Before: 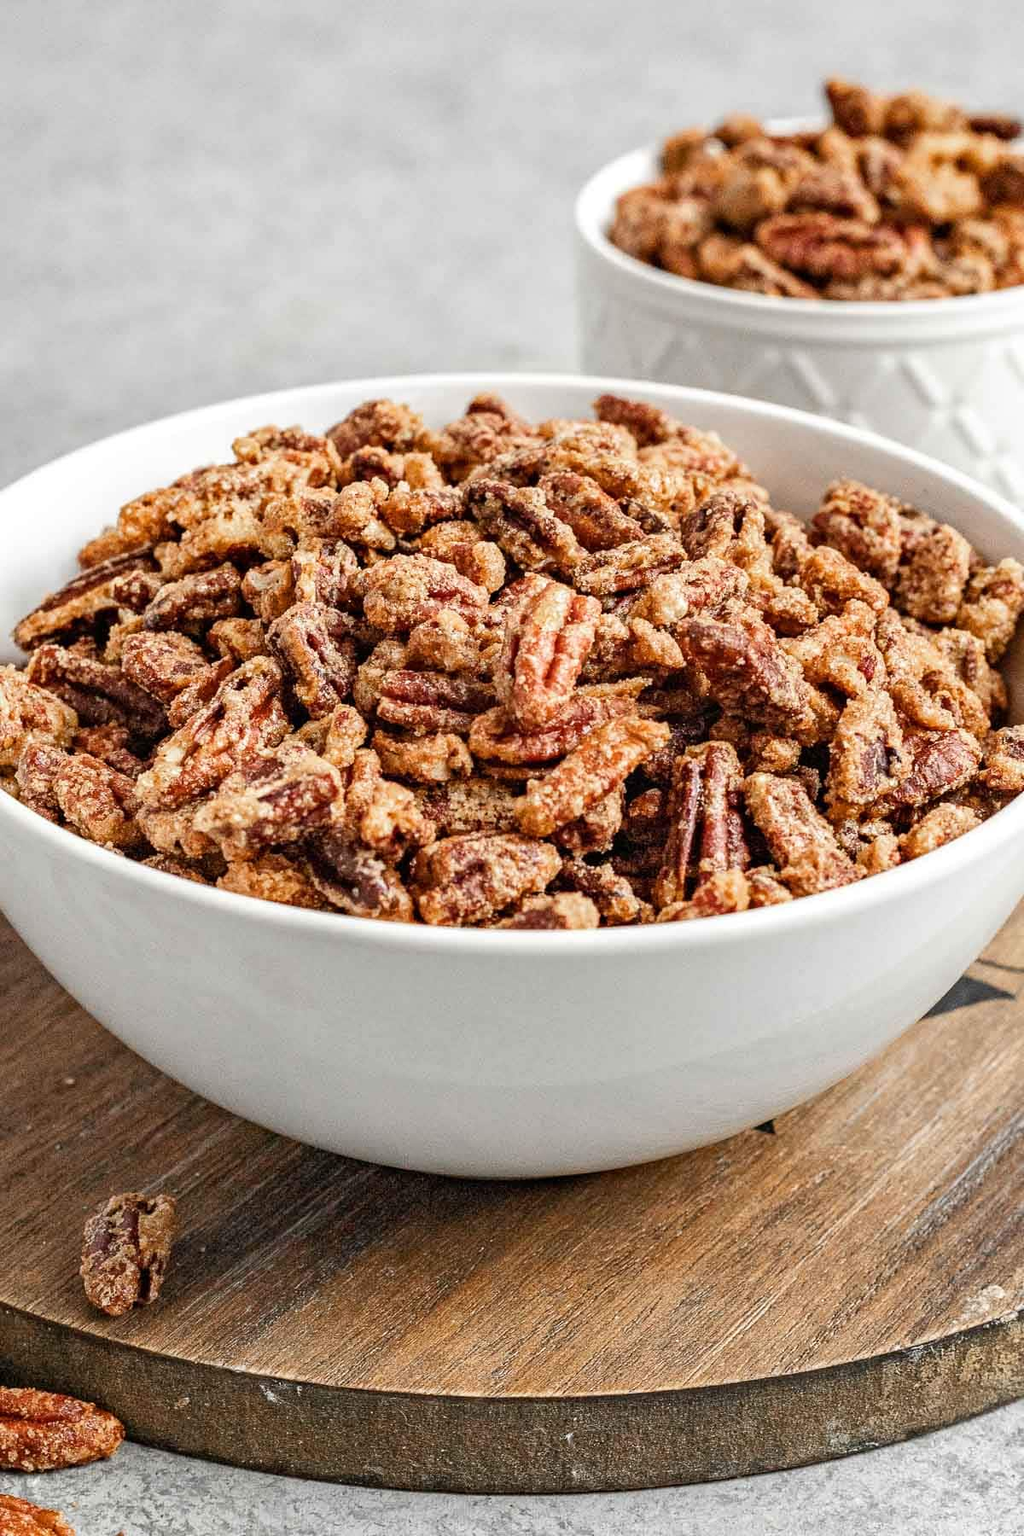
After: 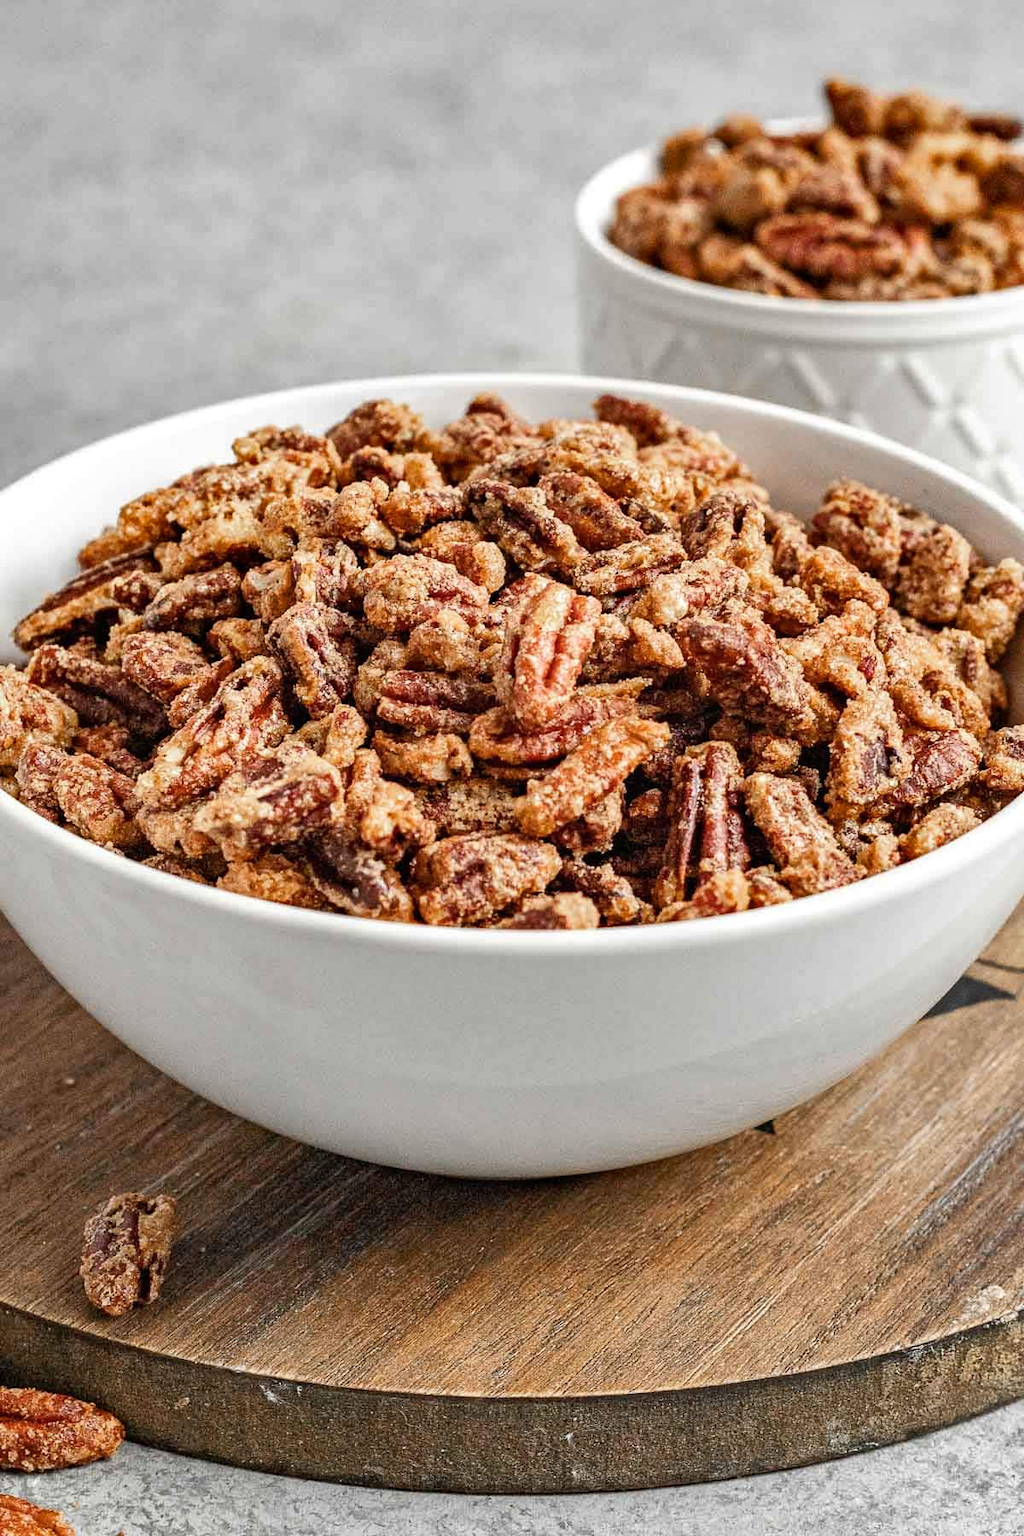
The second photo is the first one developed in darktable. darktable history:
shadows and highlights: shadows 6.21, soften with gaussian
